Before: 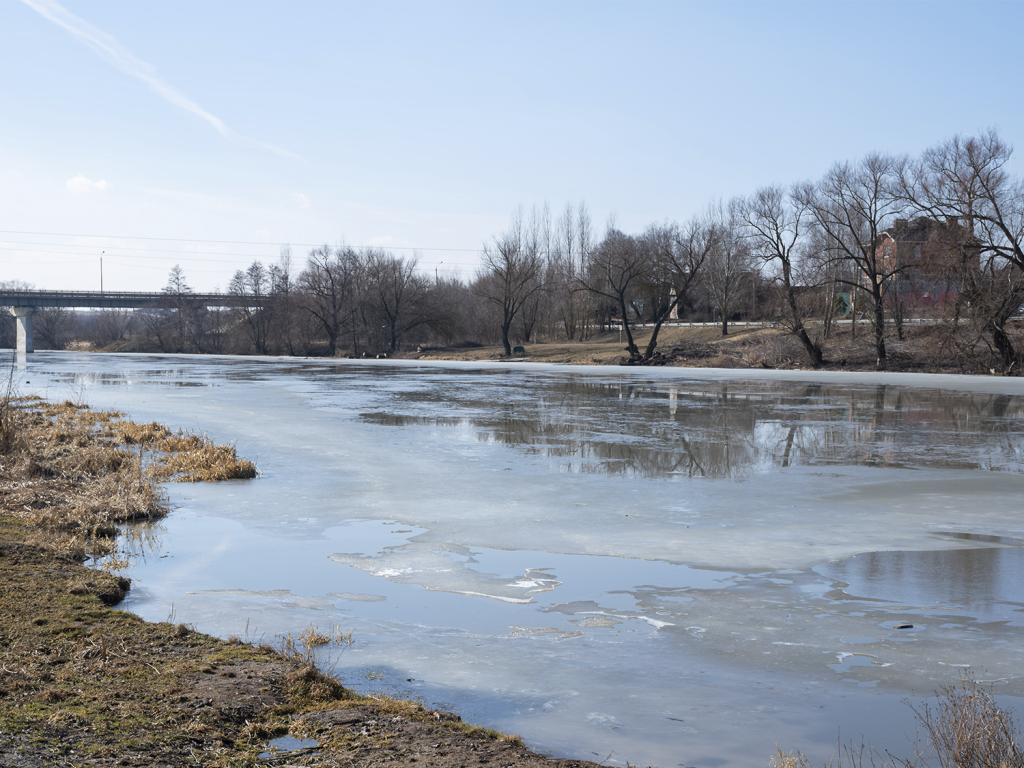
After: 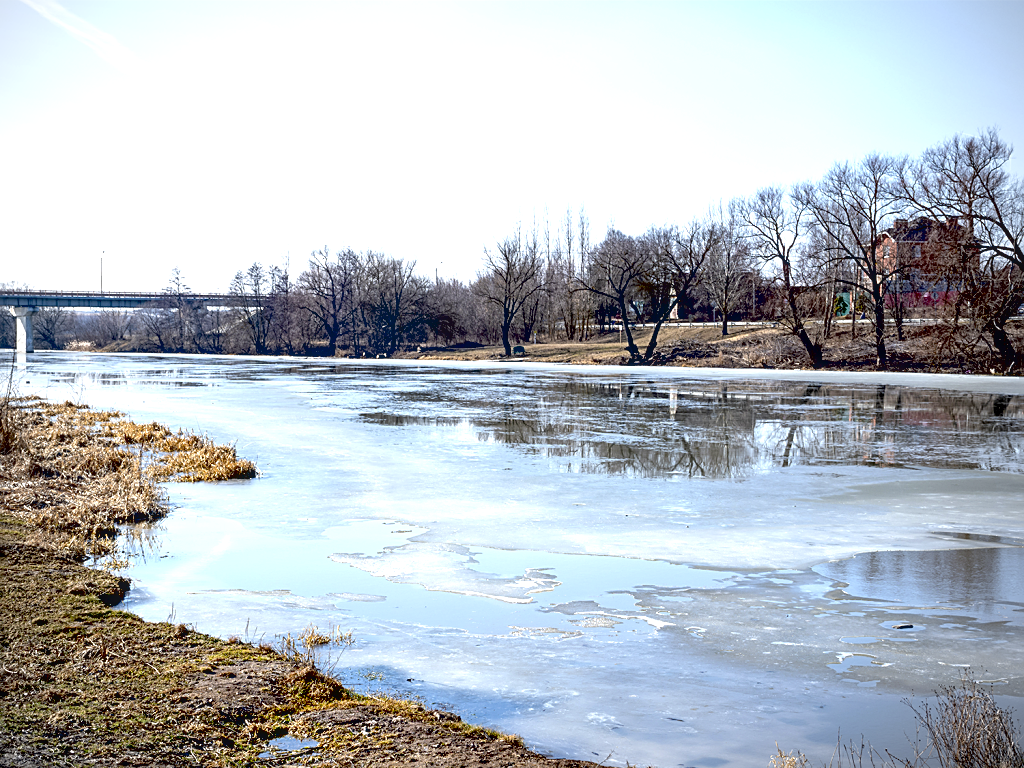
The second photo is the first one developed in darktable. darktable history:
local contrast: on, module defaults
sharpen: on, module defaults
exposure: black level correction 0.036, exposure 0.9 EV, compensate exposure bias true, compensate highlight preservation false
vignetting: on, module defaults
contrast brightness saturation: saturation 0.134
